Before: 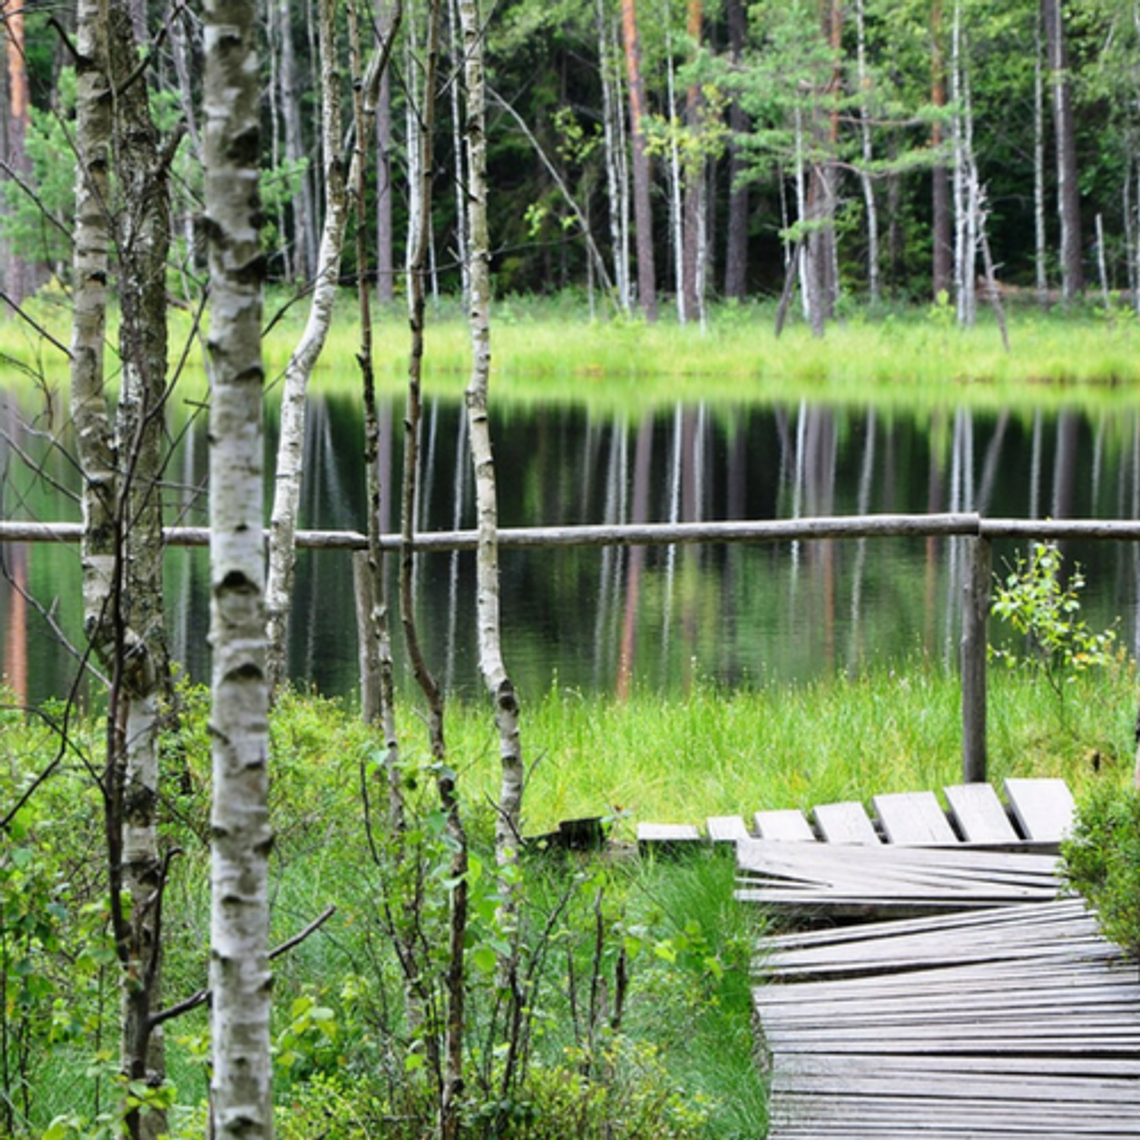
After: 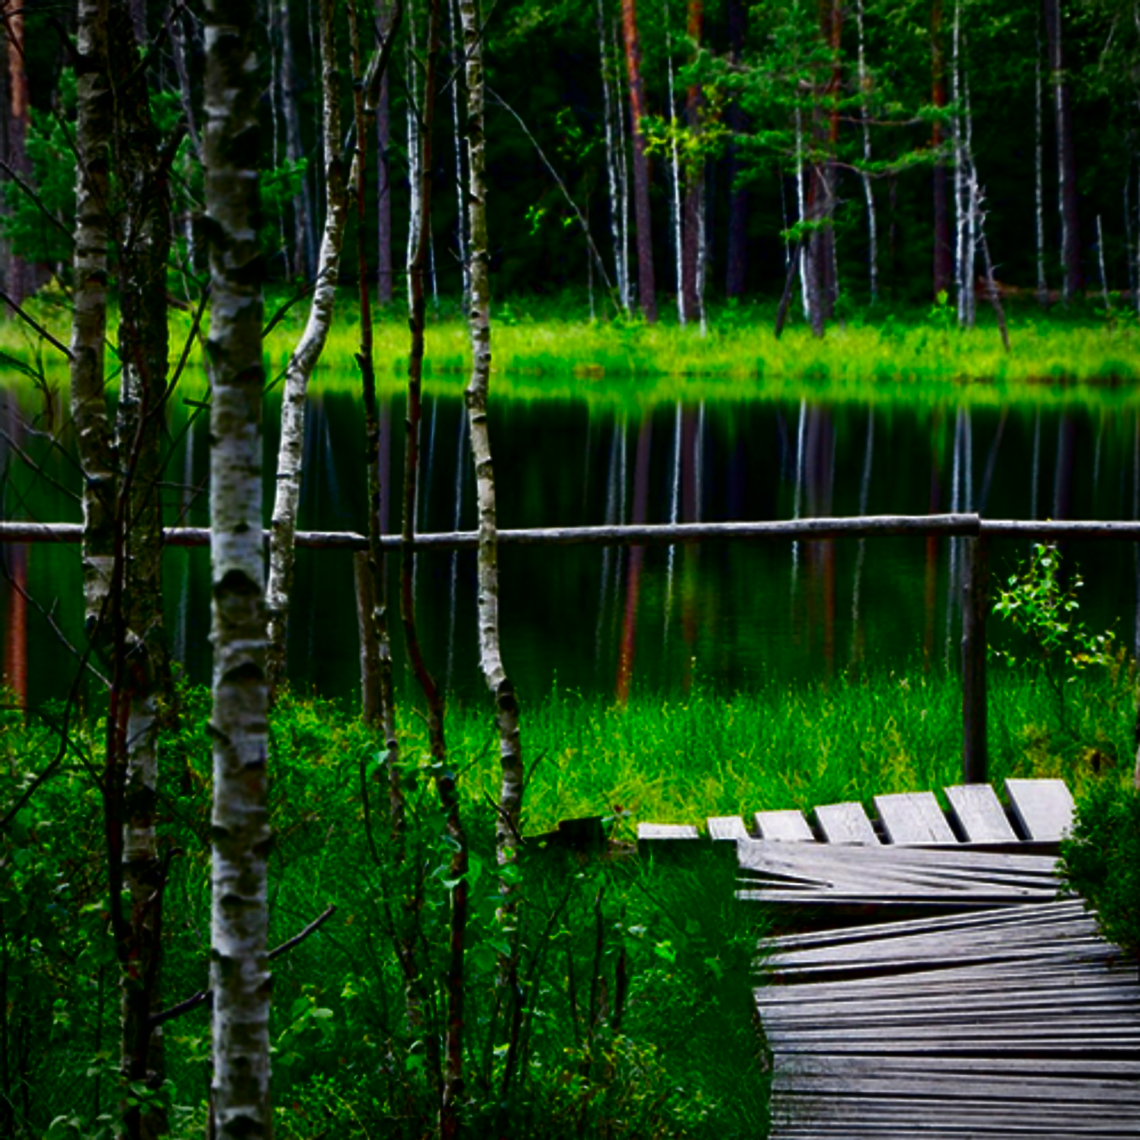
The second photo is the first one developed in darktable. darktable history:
contrast brightness saturation: brightness -1, saturation 1
vignetting: fall-off radius 70%, automatic ratio true
